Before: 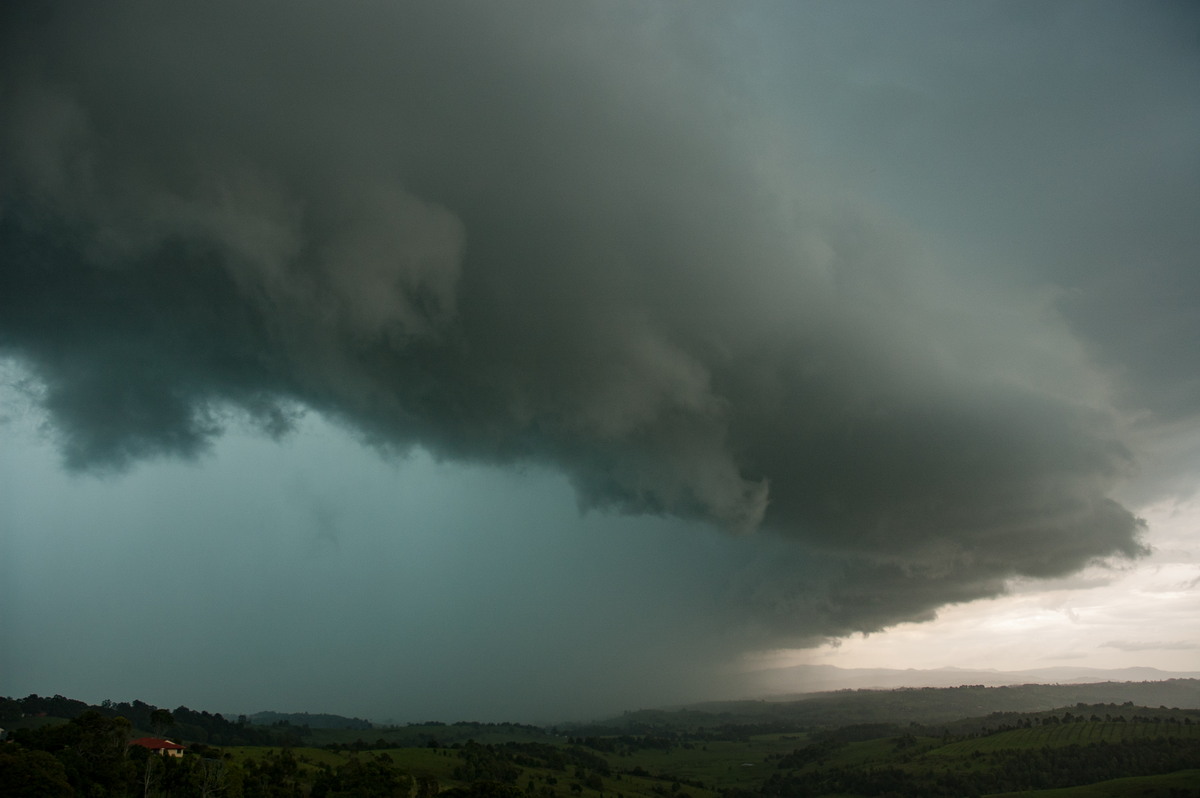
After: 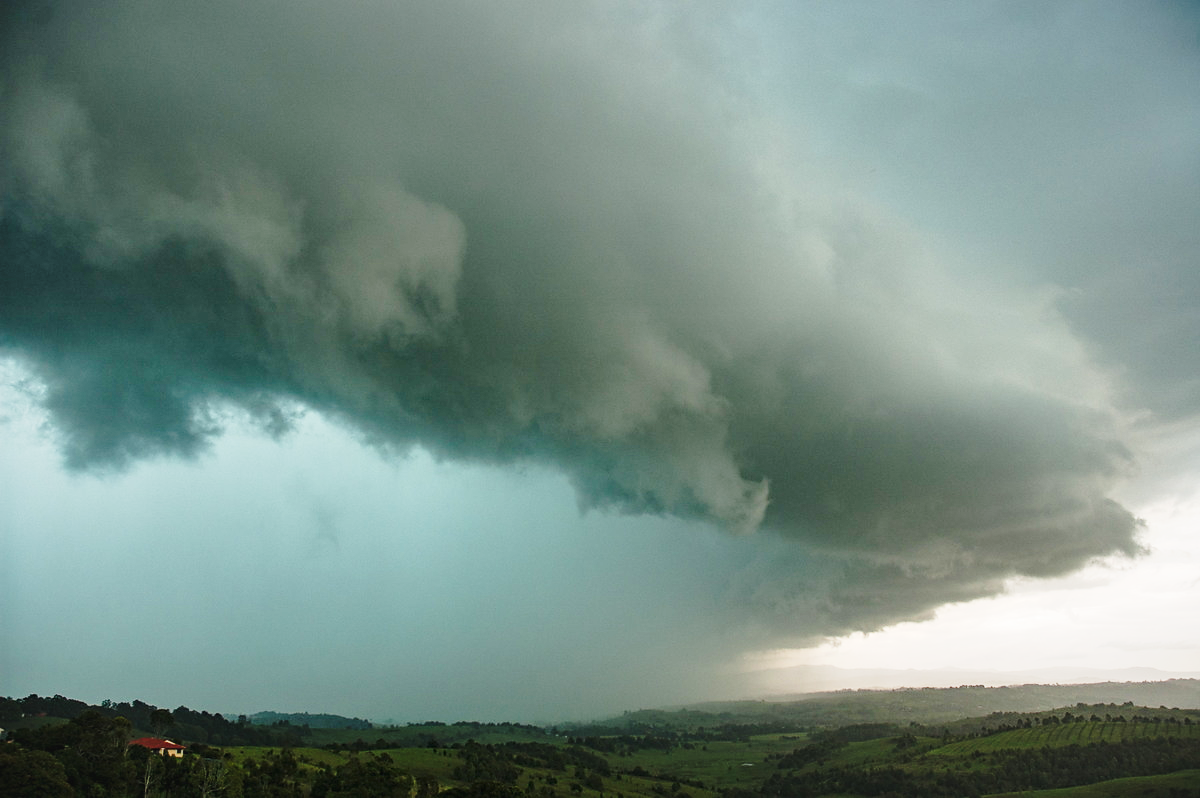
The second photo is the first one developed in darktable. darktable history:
exposure: exposure 0.639 EV, compensate exposure bias true, compensate highlight preservation false
local contrast: detail 109%
shadows and highlights: low approximation 0.01, soften with gaussian
base curve: curves: ch0 [(0, 0) (0.028, 0.03) (0.121, 0.232) (0.46, 0.748) (0.859, 0.968) (1, 1)], preserve colors none
sharpen: radius 1.571, amount 0.368, threshold 1.53
